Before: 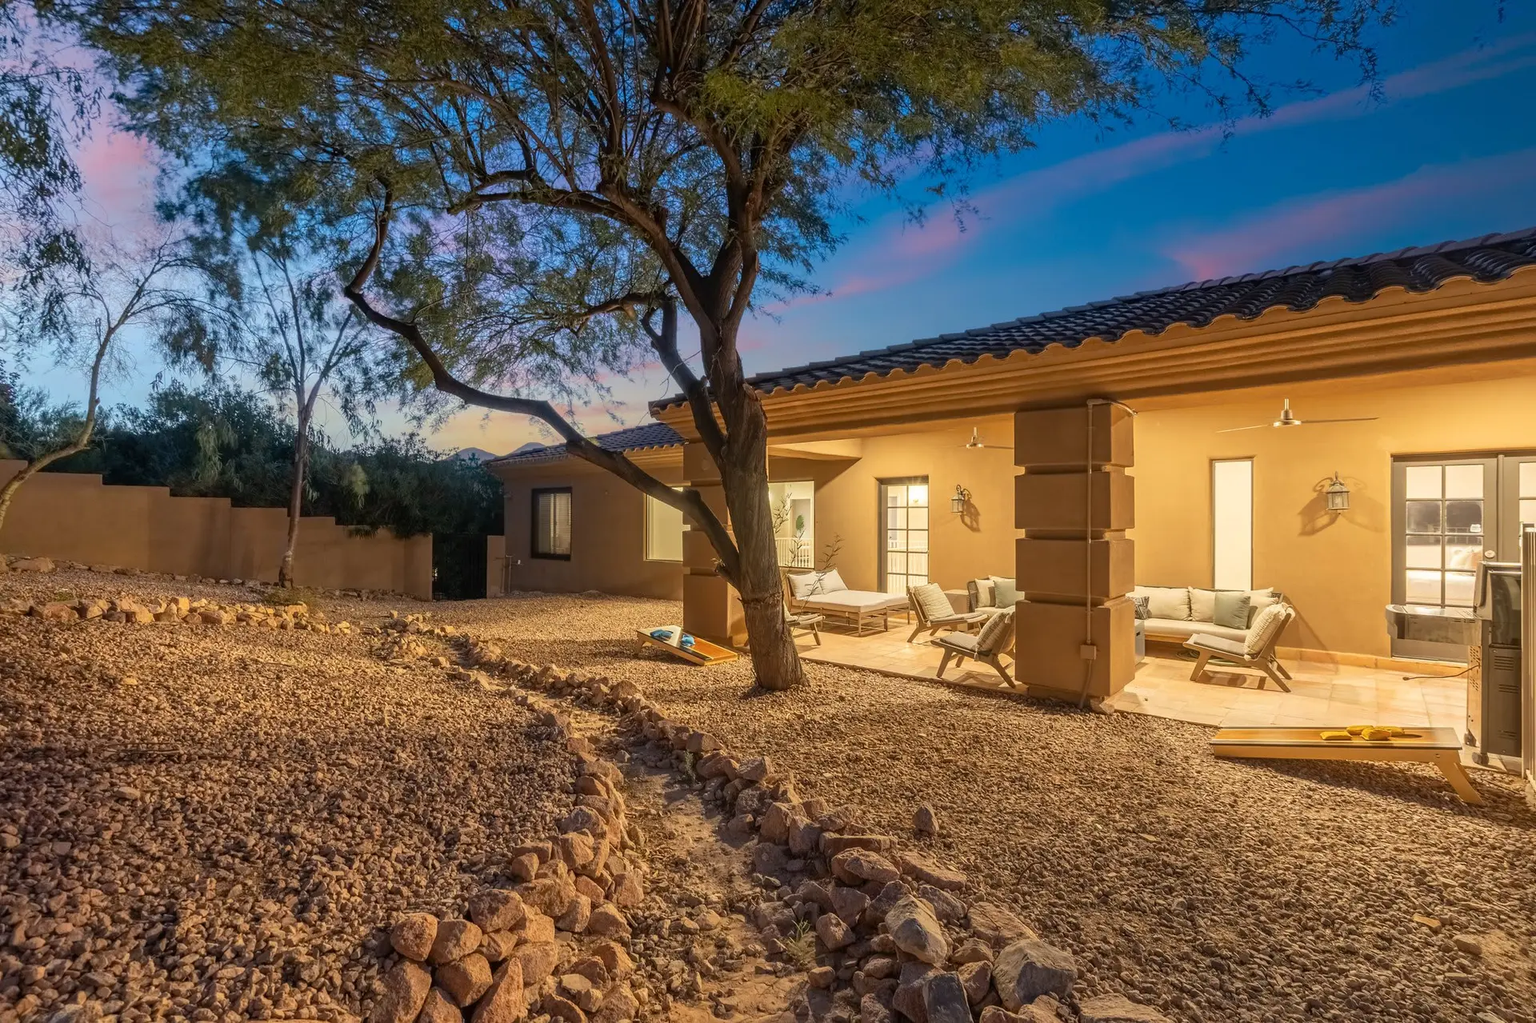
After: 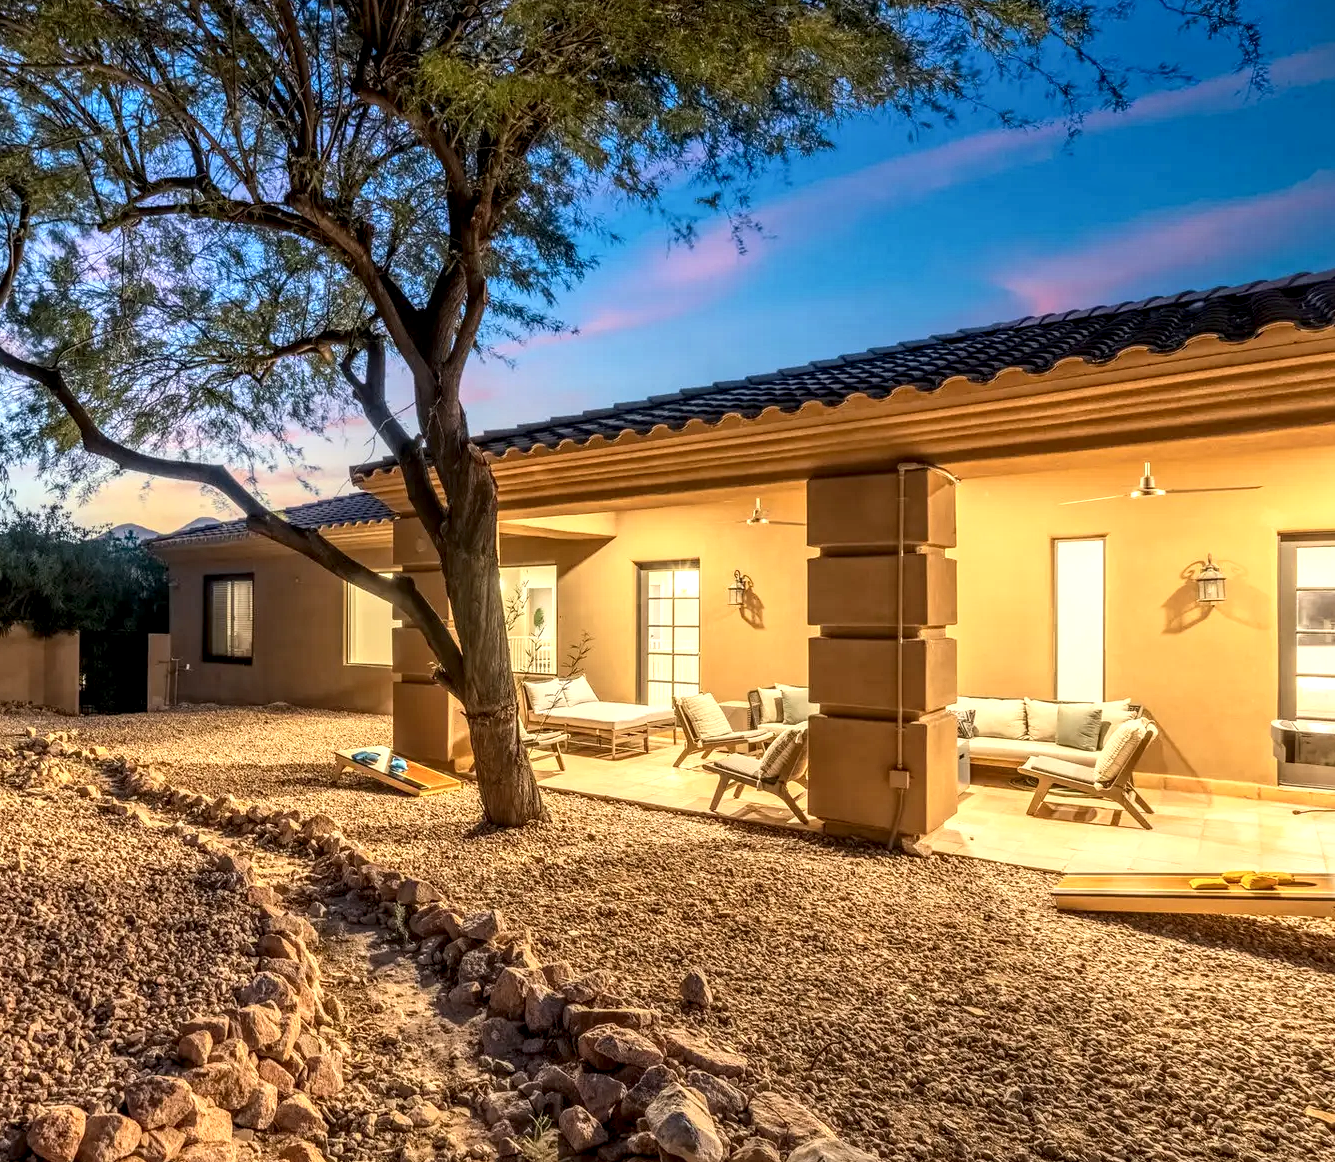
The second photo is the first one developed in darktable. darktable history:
crop and rotate: left 24.034%, top 2.838%, right 6.406%, bottom 6.299%
contrast brightness saturation: contrast 0.2, brightness 0.15, saturation 0.14
local contrast: detail 160%
